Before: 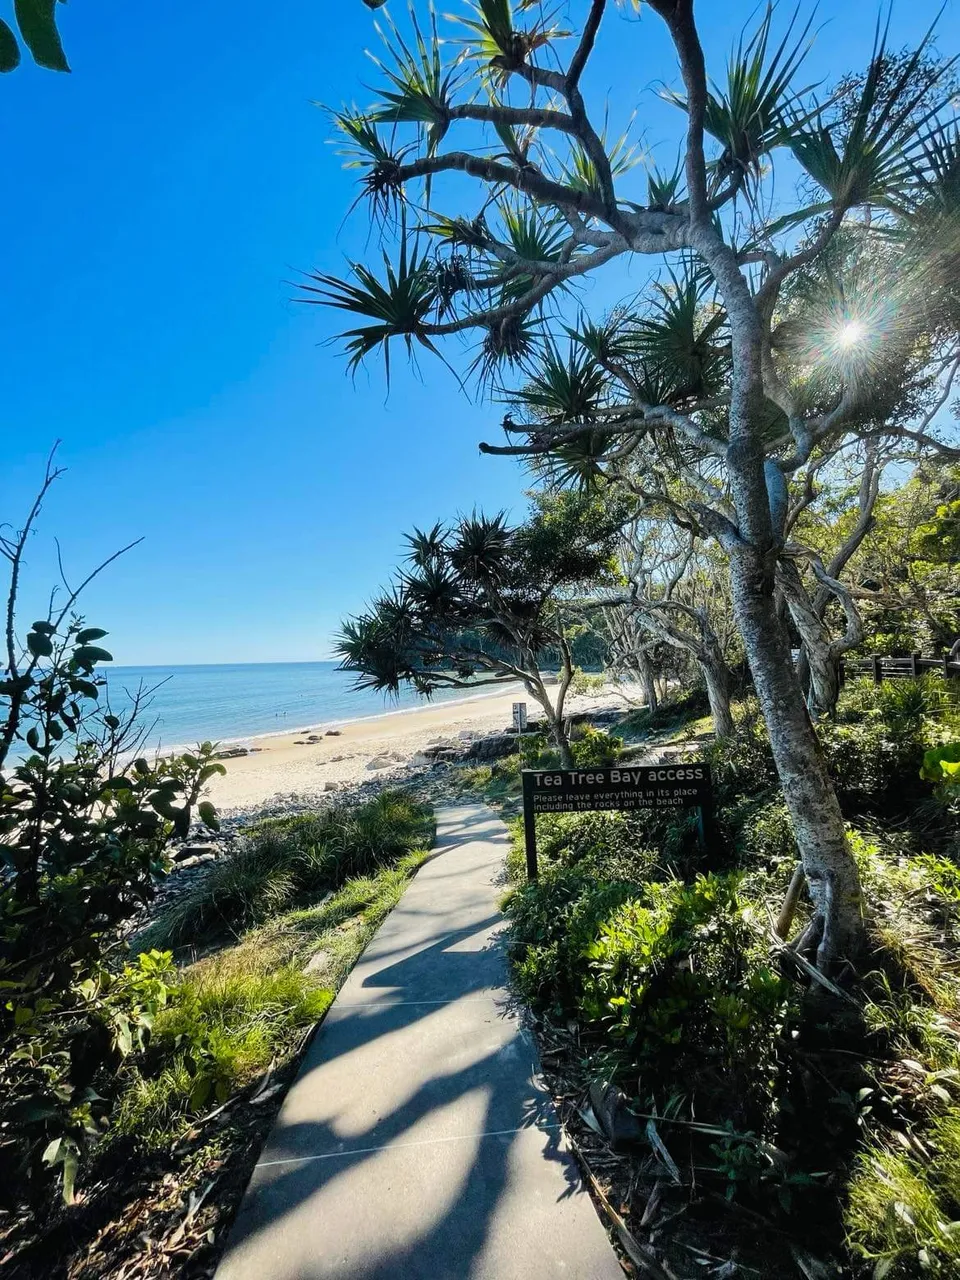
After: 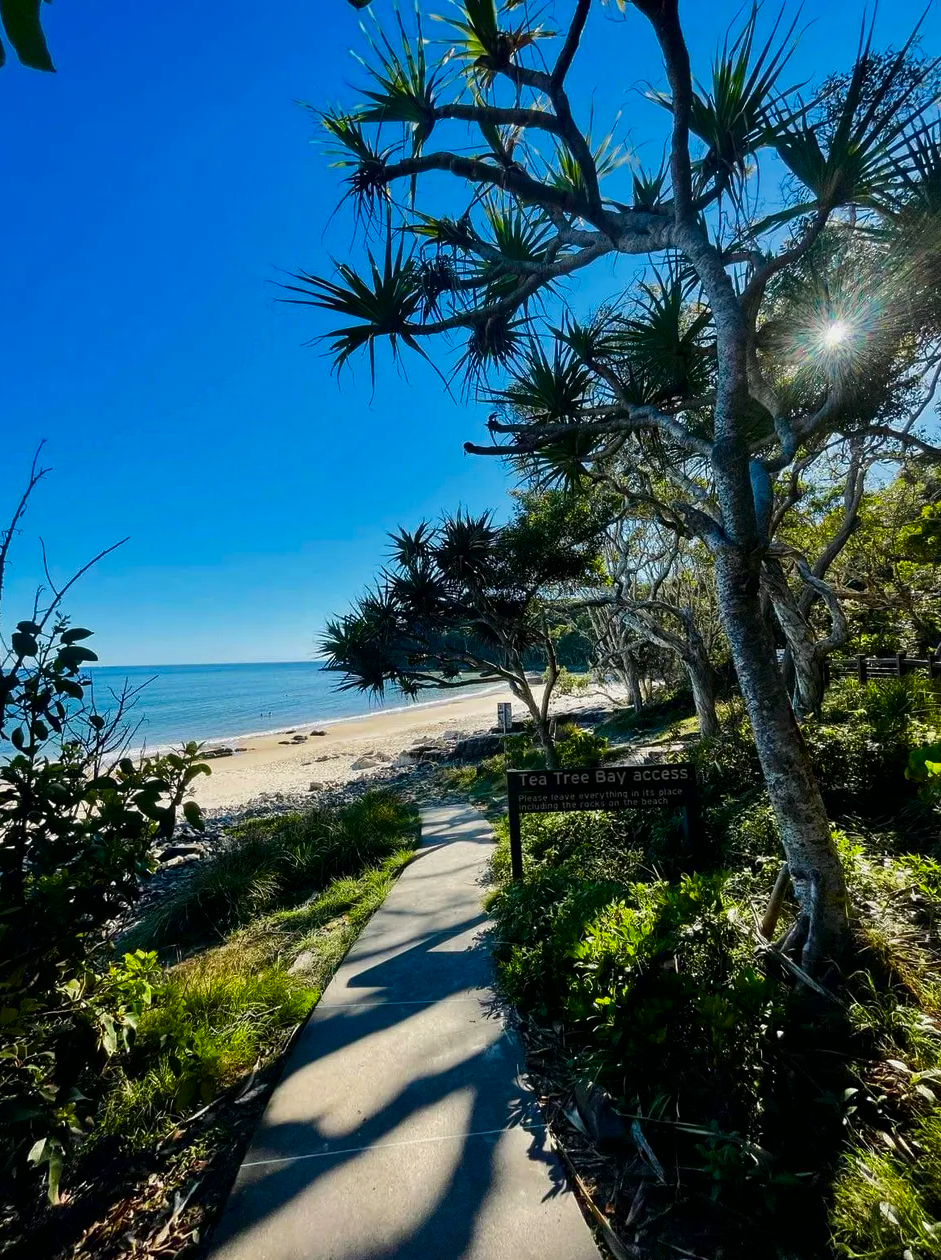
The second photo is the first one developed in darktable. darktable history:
crop: left 1.642%, right 0.283%, bottom 1.547%
contrast brightness saturation: brightness -0.252, saturation 0.2
